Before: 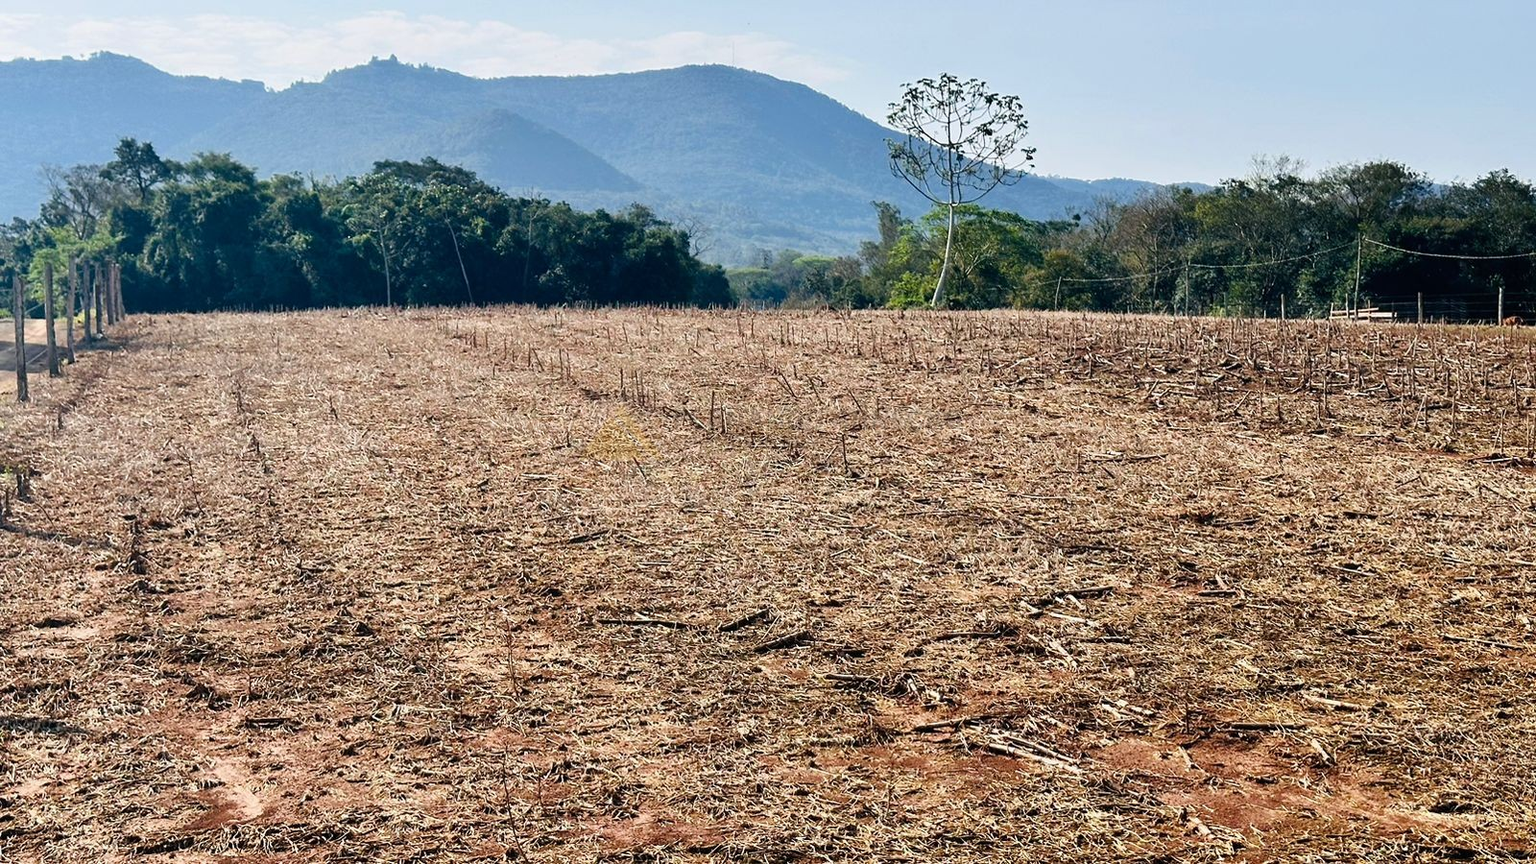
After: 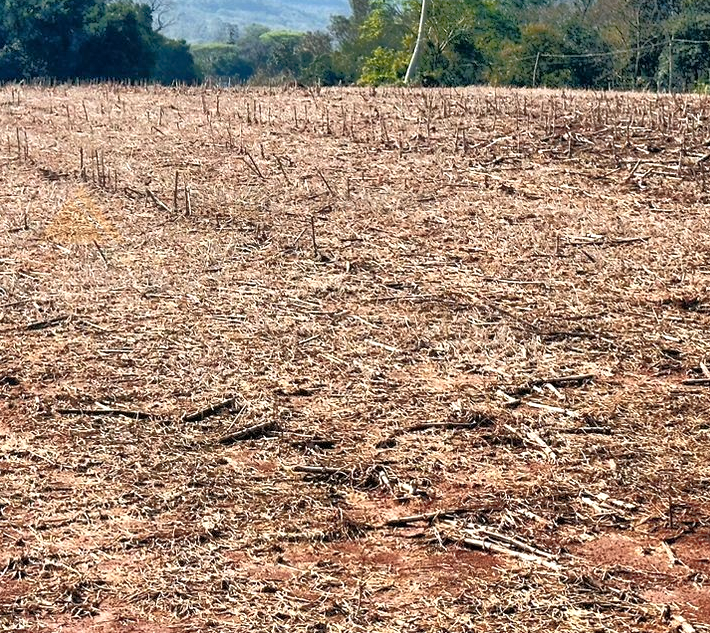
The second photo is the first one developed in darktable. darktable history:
color zones: curves: ch1 [(0, 0.469) (0.072, 0.457) (0.243, 0.494) (0.429, 0.5) (0.571, 0.5) (0.714, 0.5) (0.857, 0.5) (1, 0.469)]; ch2 [(0, 0.499) (0.143, 0.467) (0.242, 0.436) (0.429, 0.493) (0.571, 0.5) (0.714, 0.5) (0.857, 0.5) (1, 0.499)]
exposure: exposure 0.197 EV, compensate highlight preservation false
crop: left 35.432%, top 26.233%, right 20.145%, bottom 3.432%
tone equalizer: -8 EV -0.528 EV, -7 EV -0.319 EV, -6 EV -0.083 EV, -5 EV 0.413 EV, -4 EV 0.985 EV, -3 EV 0.791 EV, -2 EV -0.01 EV, -1 EV 0.14 EV, +0 EV -0.012 EV, smoothing 1
